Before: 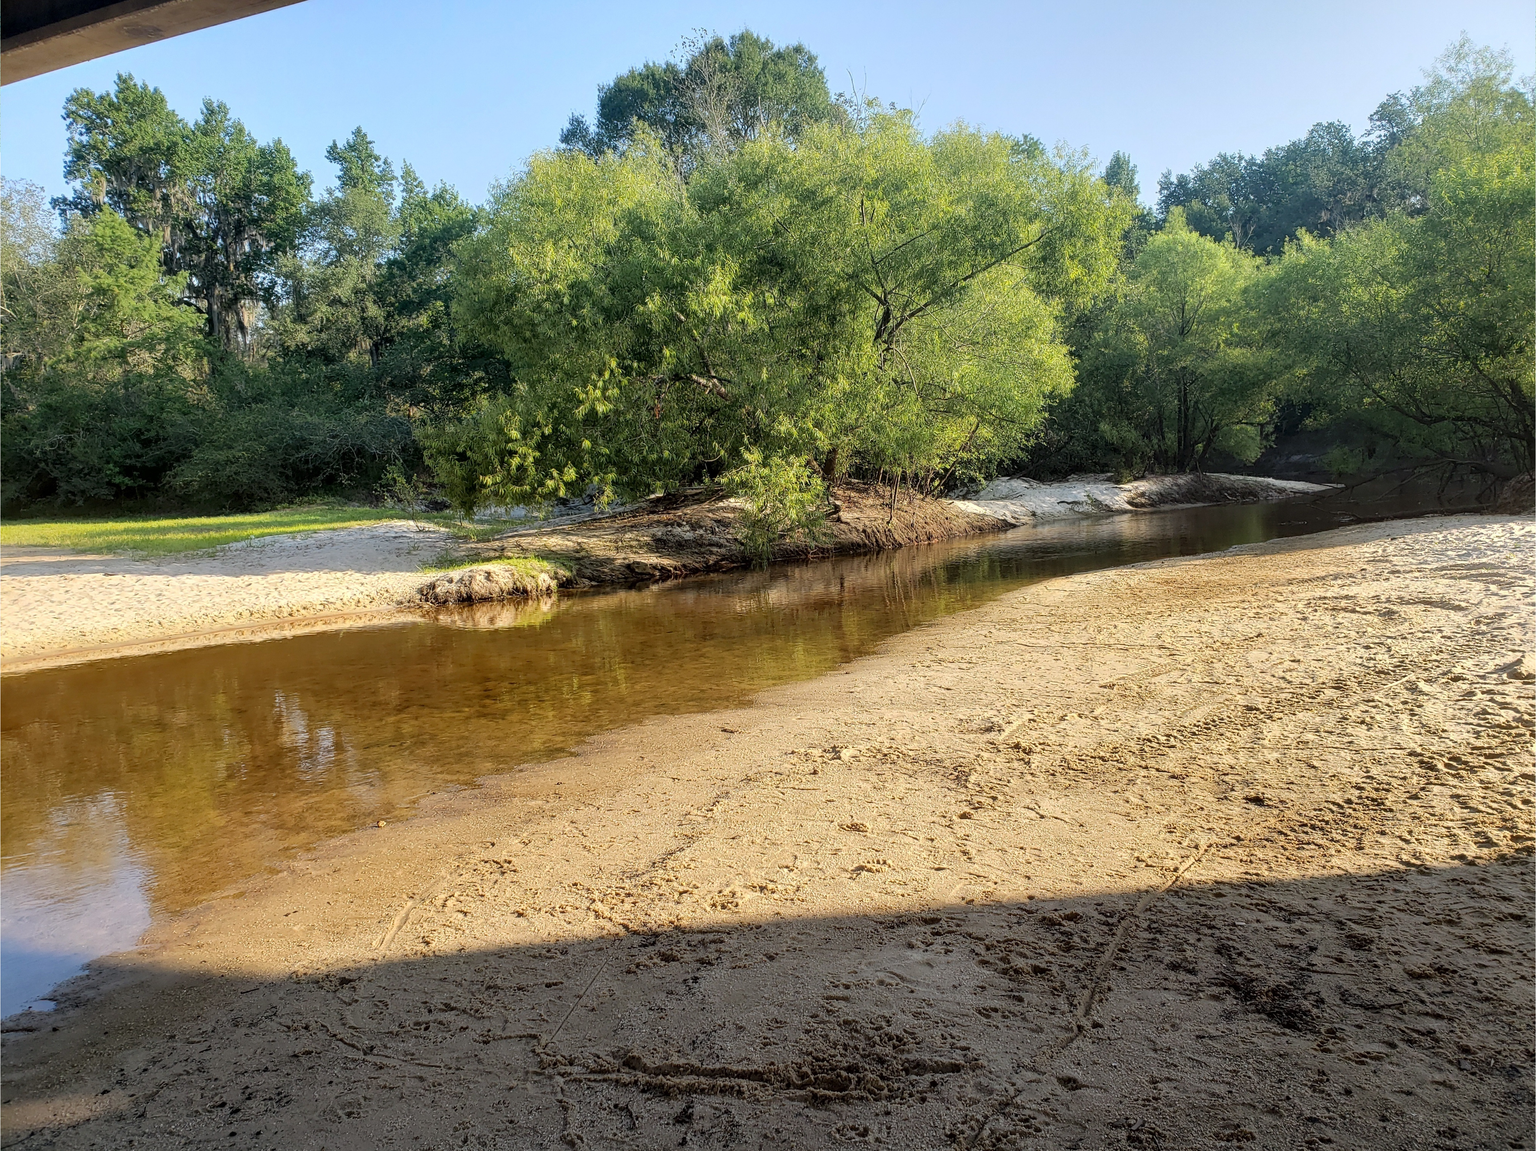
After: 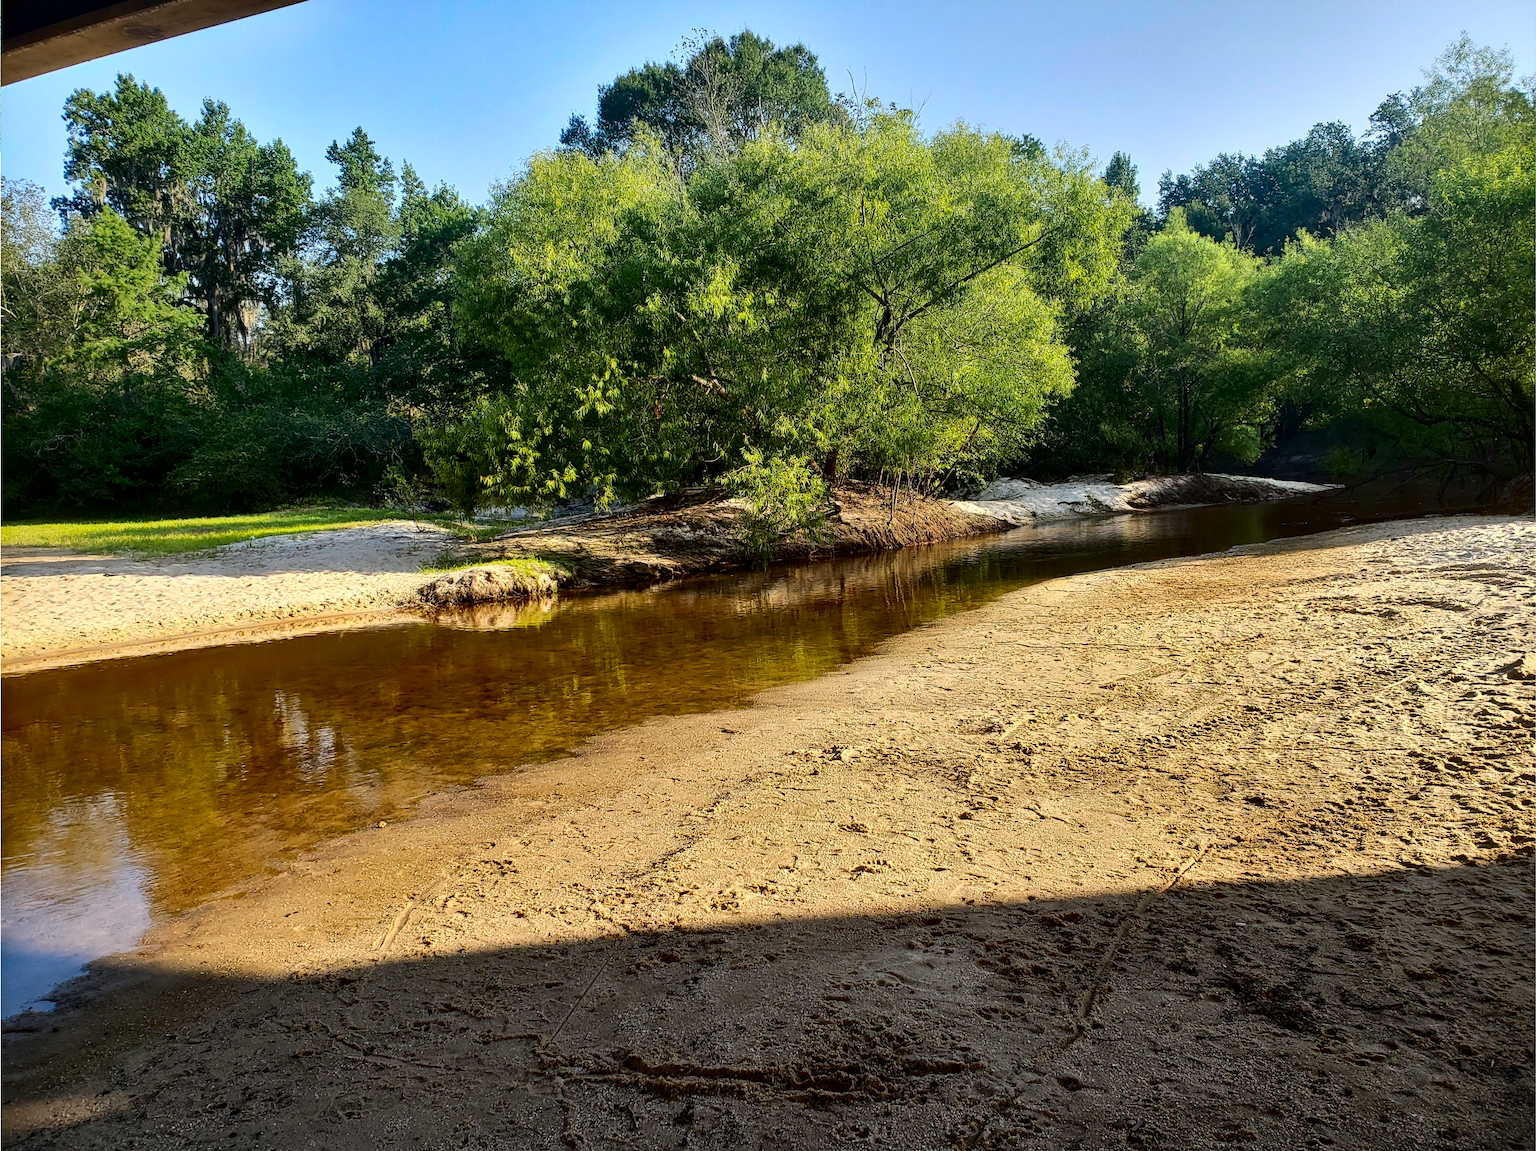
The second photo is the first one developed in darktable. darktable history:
shadows and highlights: shadows 39.75, highlights -54.13, low approximation 0.01, soften with gaussian
contrast brightness saturation: contrast 0.217, brightness -0.18, saturation 0.243
